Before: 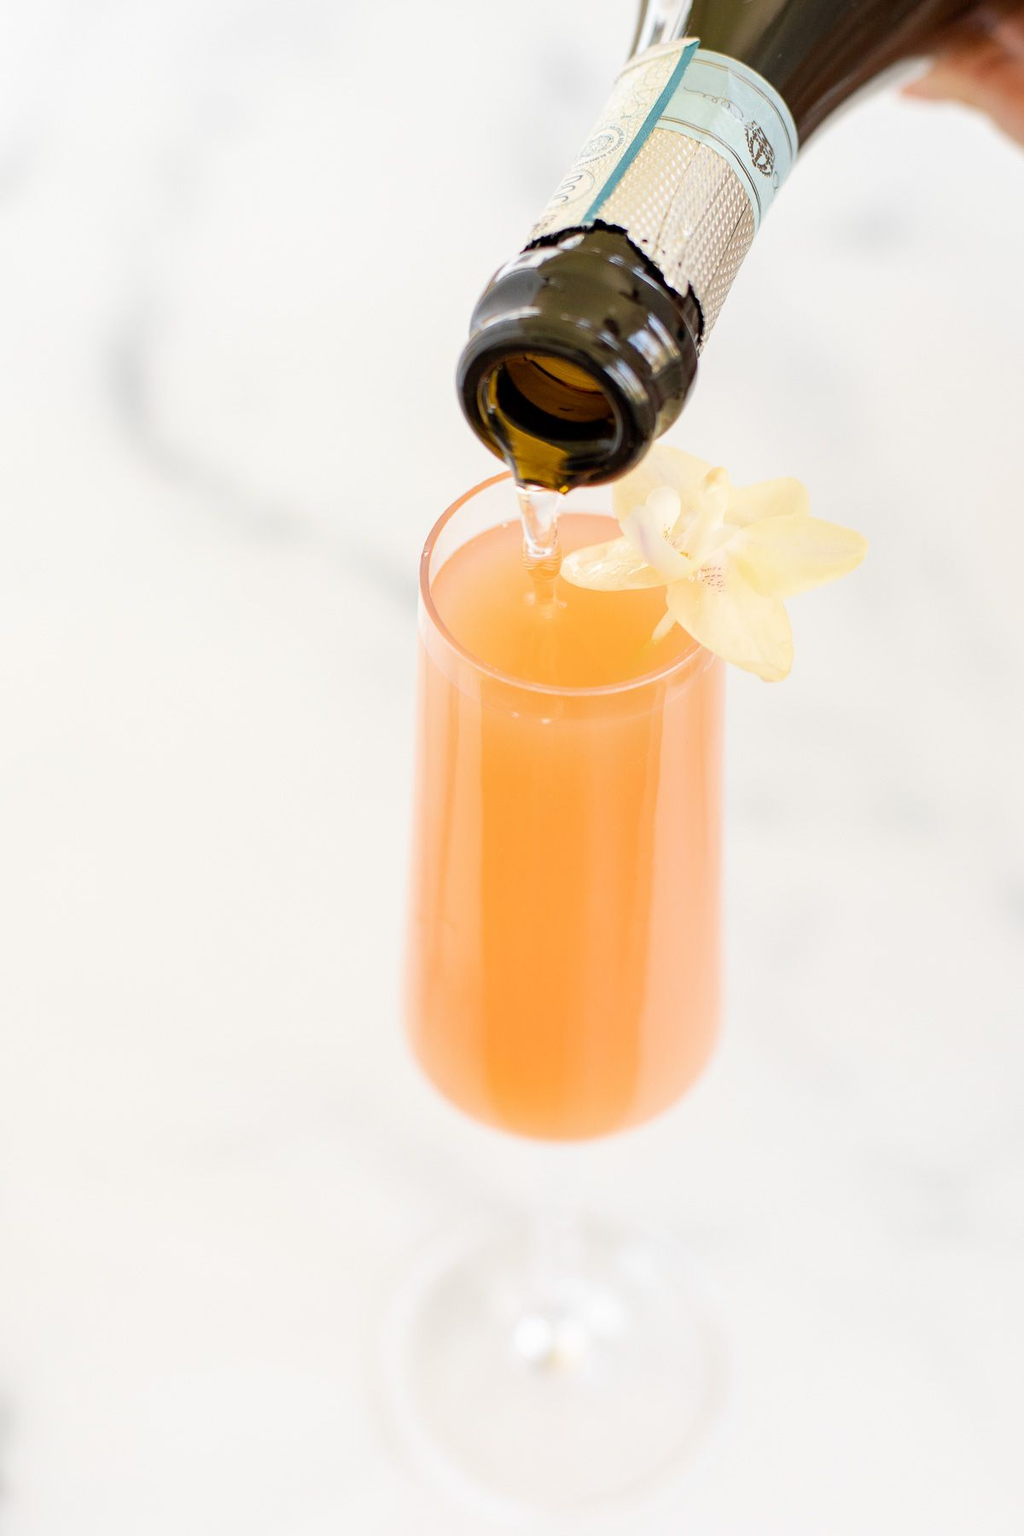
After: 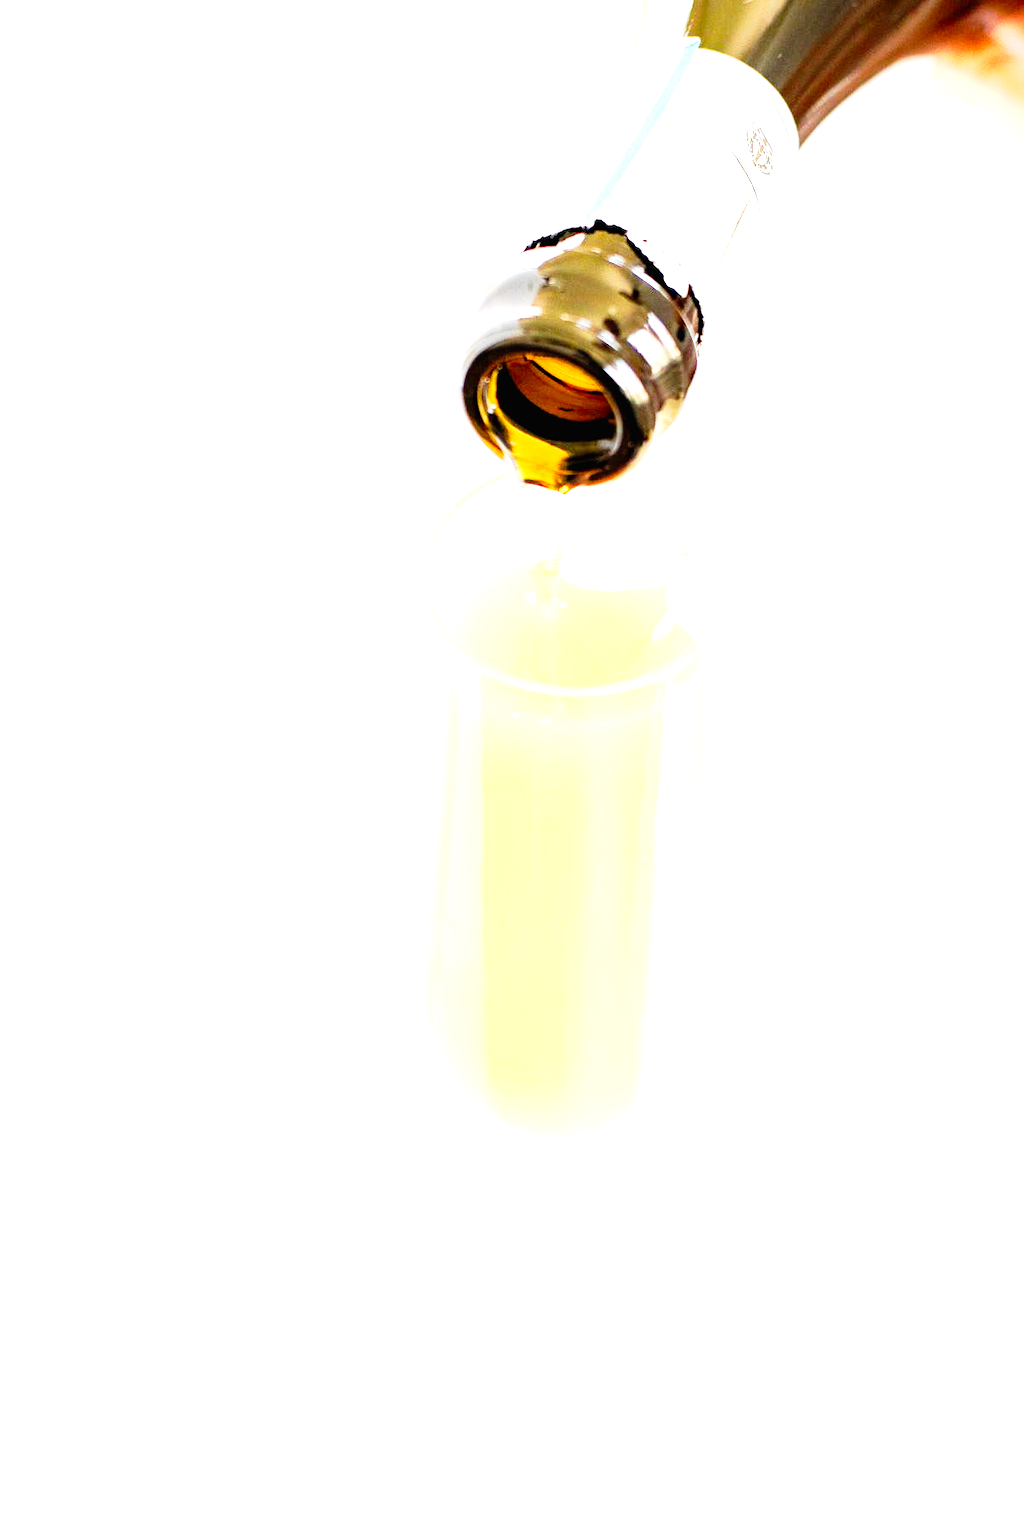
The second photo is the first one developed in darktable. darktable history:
tone curve: curves: ch0 [(0.016, 0.011) (0.094, 0.016) (0.469, 0.508) (0.721, 0.862) (1, 1)], preserve colors none
exposure: black level correction 0.002, exposure 1.995 EV, compensate highlight preservation false
